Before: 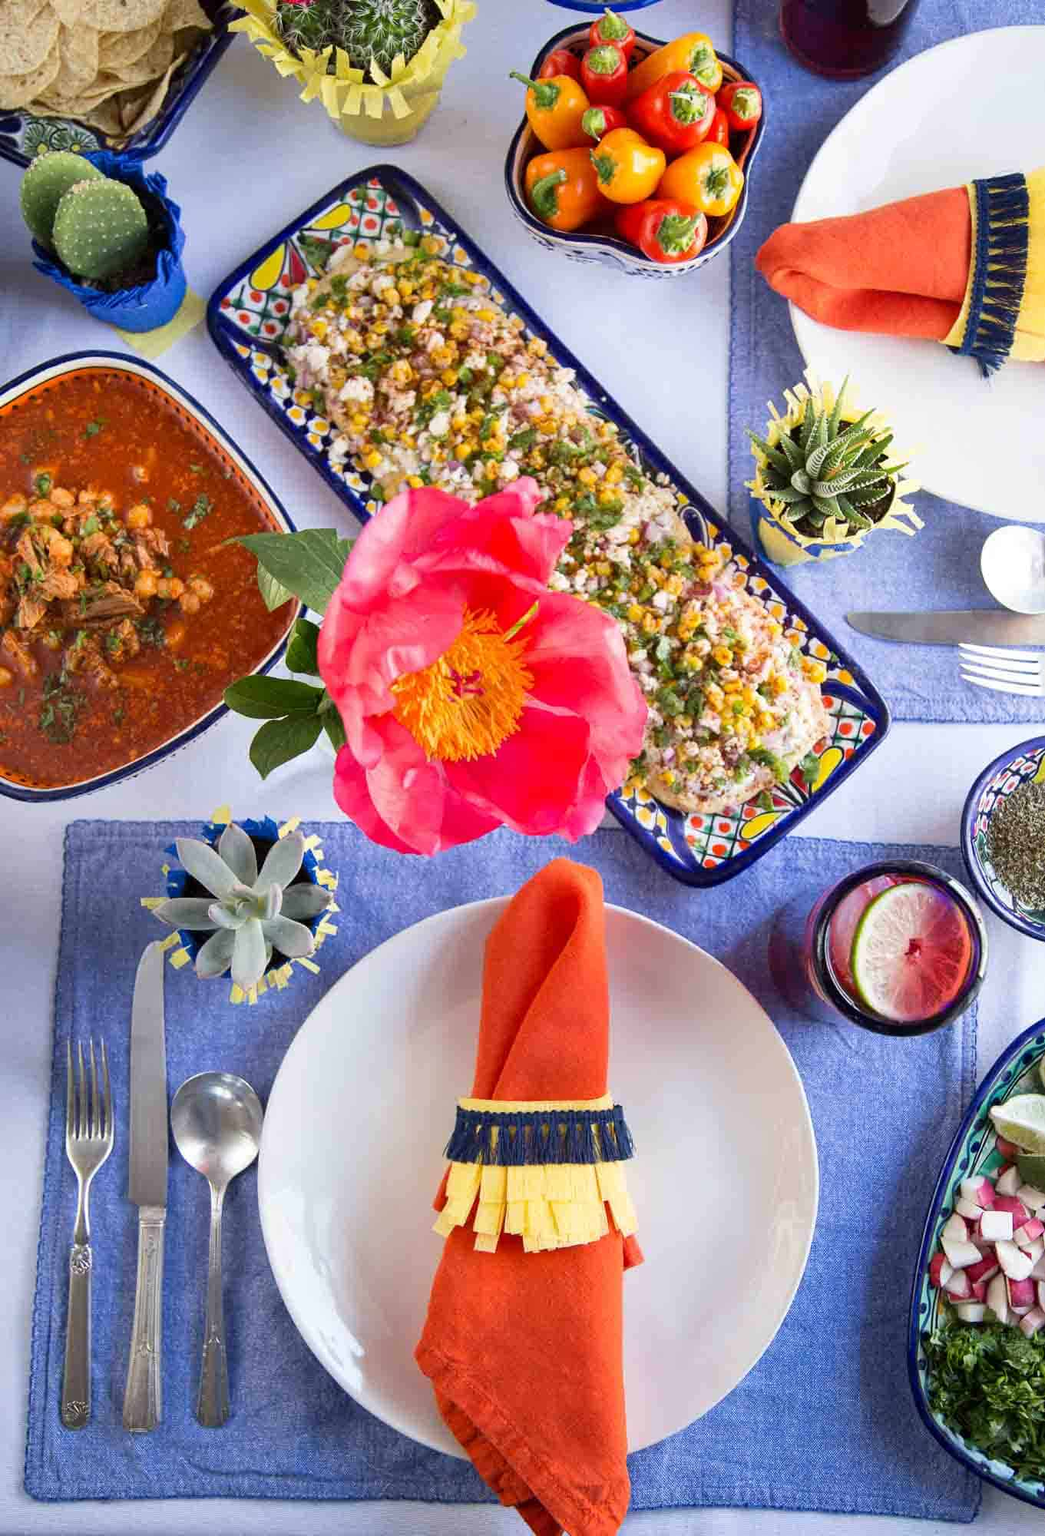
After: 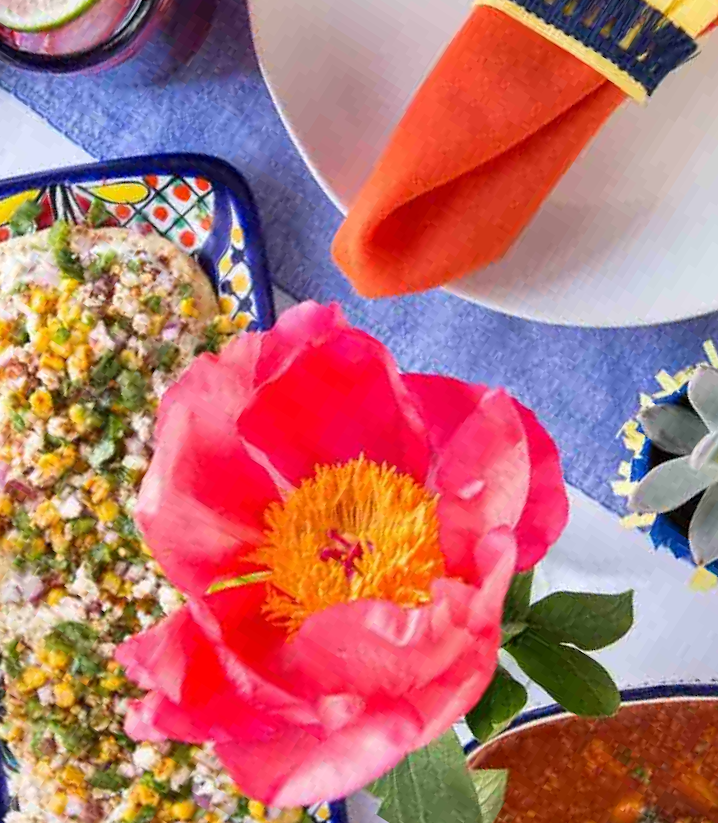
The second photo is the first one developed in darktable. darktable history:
crop and rotate: angle 147.33°, left 9.124%, top 15.654%, right 4.531%, bottom 17.064%
